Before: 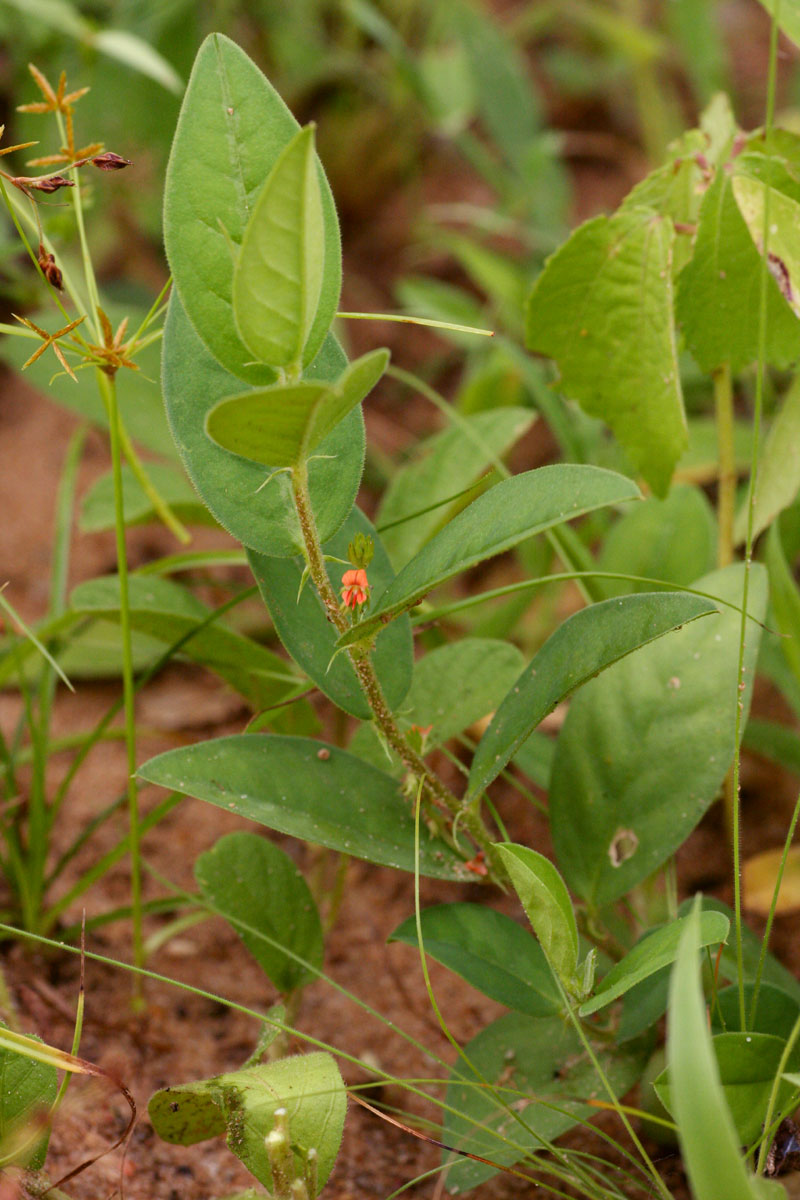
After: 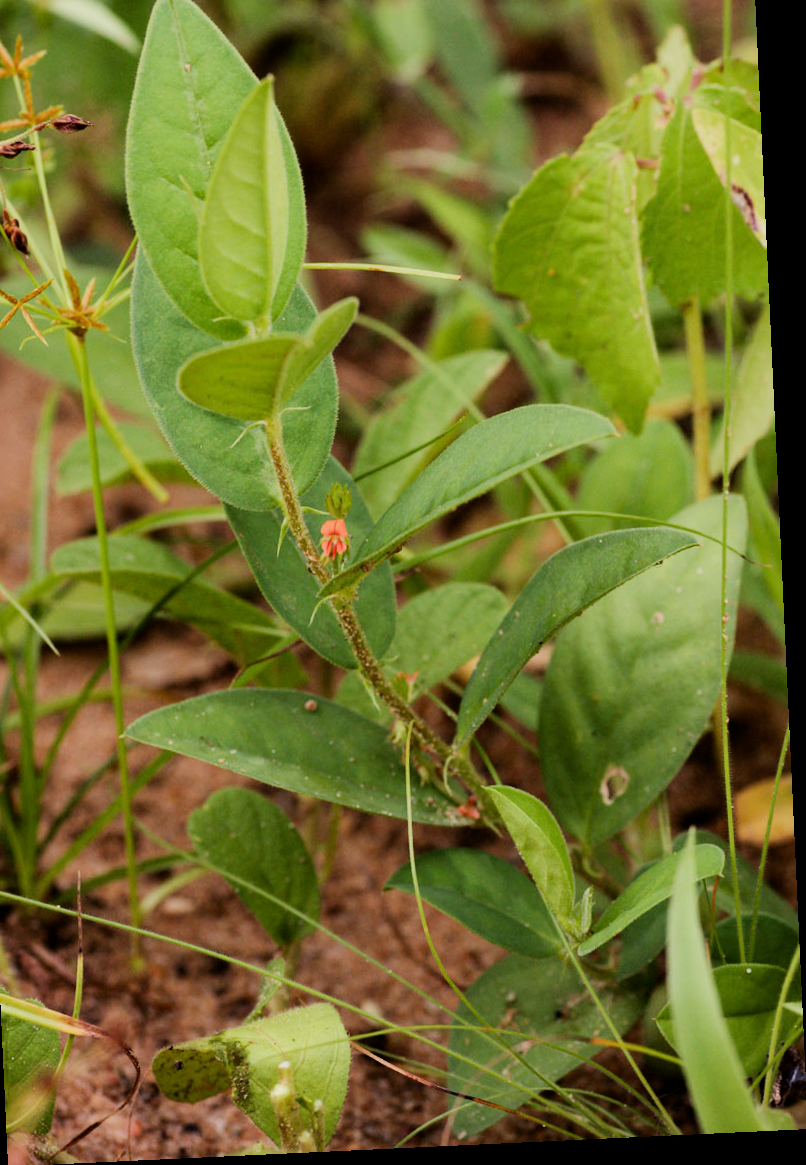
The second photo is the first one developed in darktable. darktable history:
crop and rotate: angle 2.69°, left 5.677%, top 5.701%
tone equalizer: -8 EV -0.779 EV, -7 EV -0.687 EV, -6 EV -0.574 EV, -5 EV -0.38 EV, -3 EV 0.375 EV, -2 EV 0.6 EV, -1 EV 0.679 EV, +0 EV 0.765 EV, edges refinement/feathering 500, mask exposure compensation -1.57 EV, preserve details no
filmic rgb: black relative exposure -7.65 EV, white relative exposure 4.56 EV, hardness 3.61
